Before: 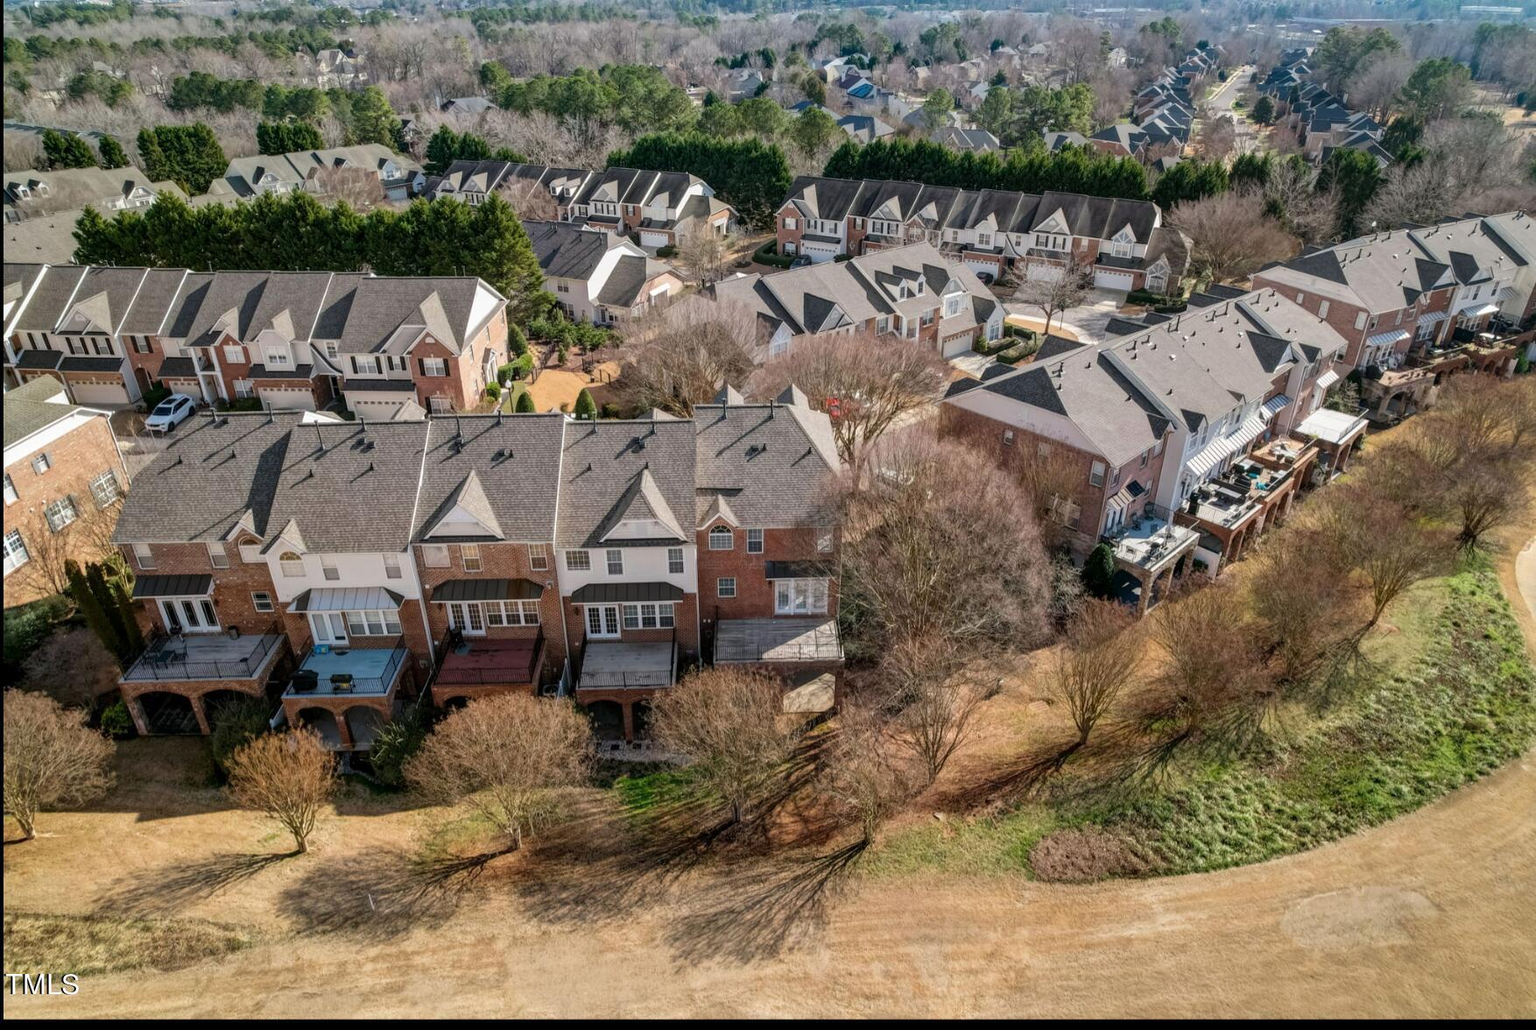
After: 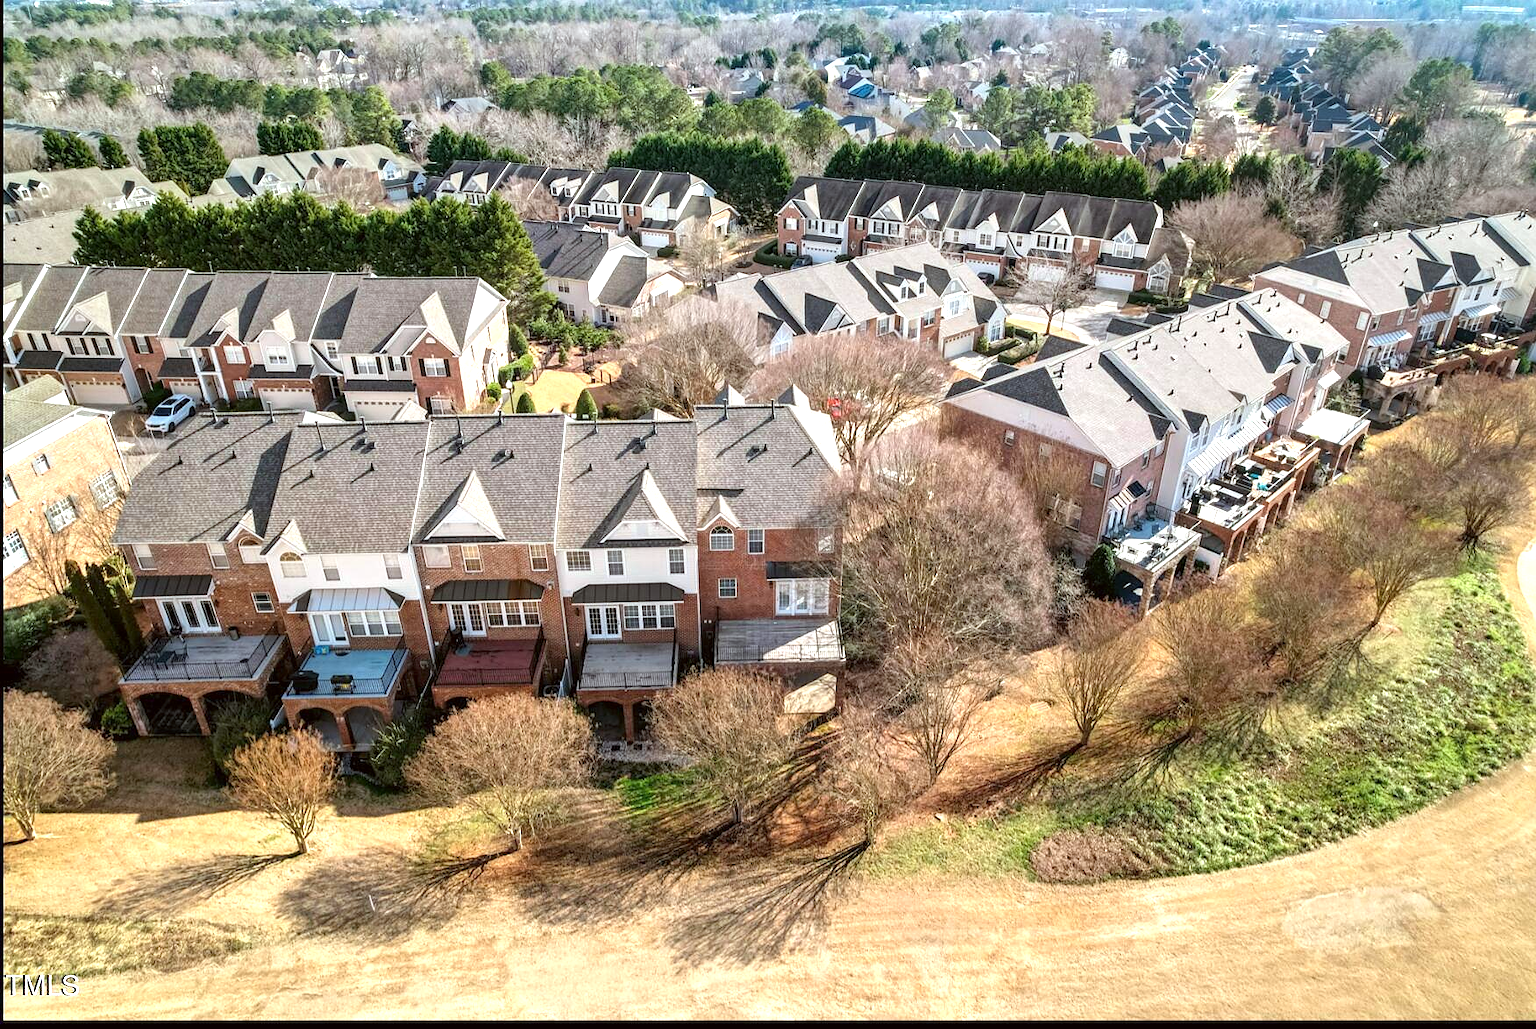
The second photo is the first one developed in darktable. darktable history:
color correction: highlights a* -2.73, highlights b* -2.09, shadows a* 2.41, shadows b* 2.73
crop: top 0.05%, bottom 0.098%
sharpen: radius 1
exposure: black level correction 0, exposure 1 EV, compensate exposure bias true, compensate highlight preservation false
